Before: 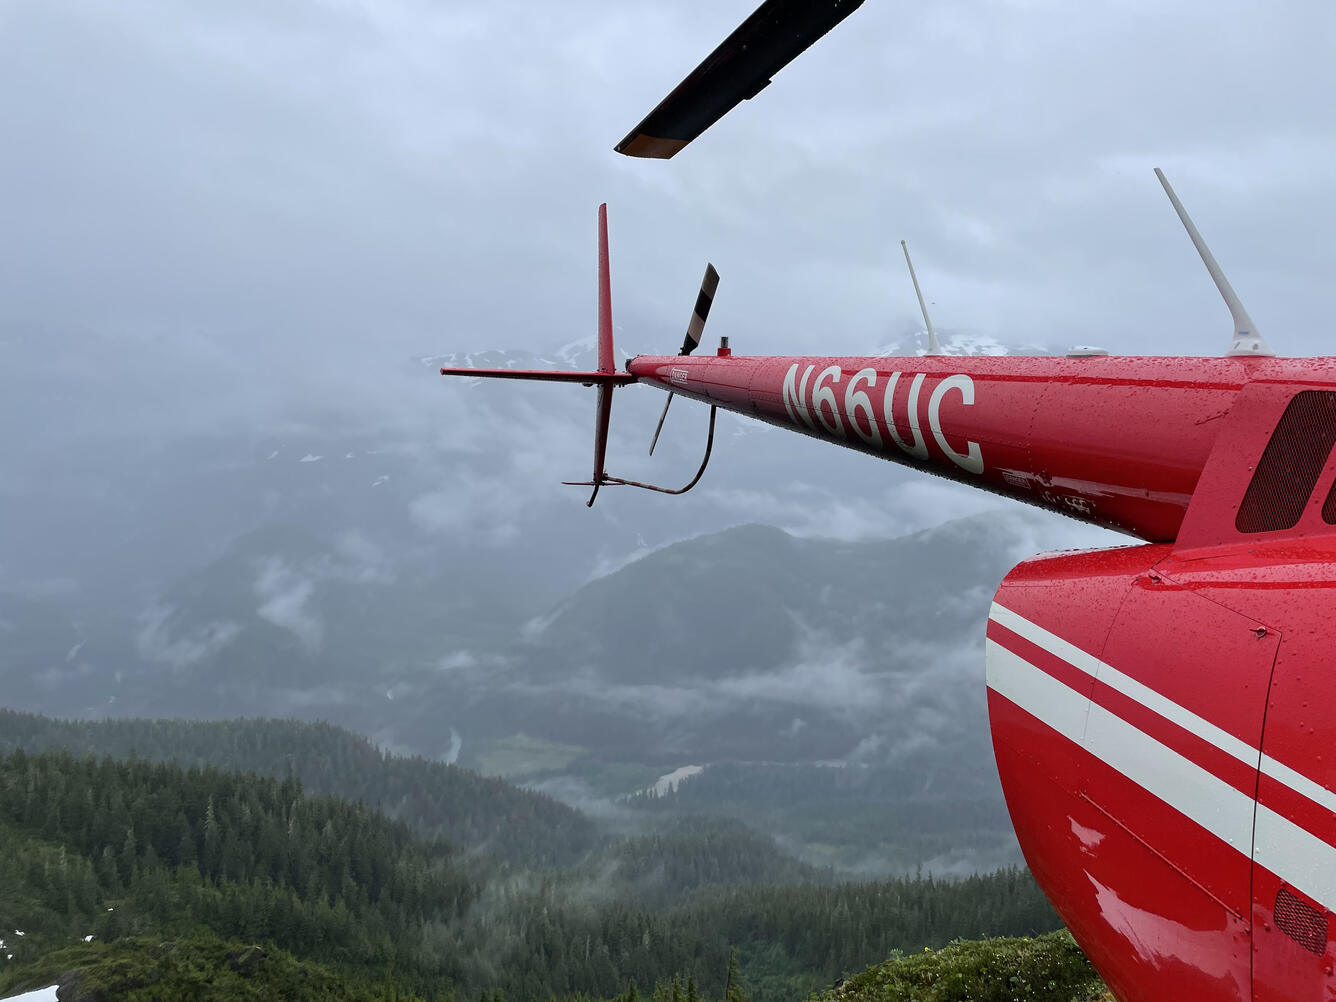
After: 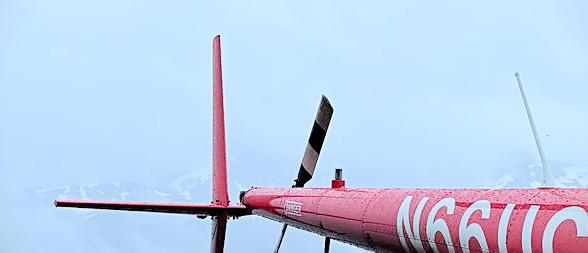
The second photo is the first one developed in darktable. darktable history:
crop: left 28.918%, top 16.794%, right 26.738%, bottom 57.857%
color correction: highlights a* -4.12, highlights b* -11.14
exposure: exposure 1.155 EV, compensate highlight preservation false
shadows and highlights: shadows -69.77, highlights 33.51, soften with gaussian
sharpen: on, module defaults
vignetting: fall-off start 97.35%, fall-off radius 78.4%, width/height ratio 1.109, unbound false
filmic rgb: black relative exposure -7.31 EV, white relative exposure 5.06 EV, hardness 3.2, color science v4 (2020)
local contrast: mode bilateral grid, contrast 19, coarseness 51, detail 132%, midtone range 0.2
